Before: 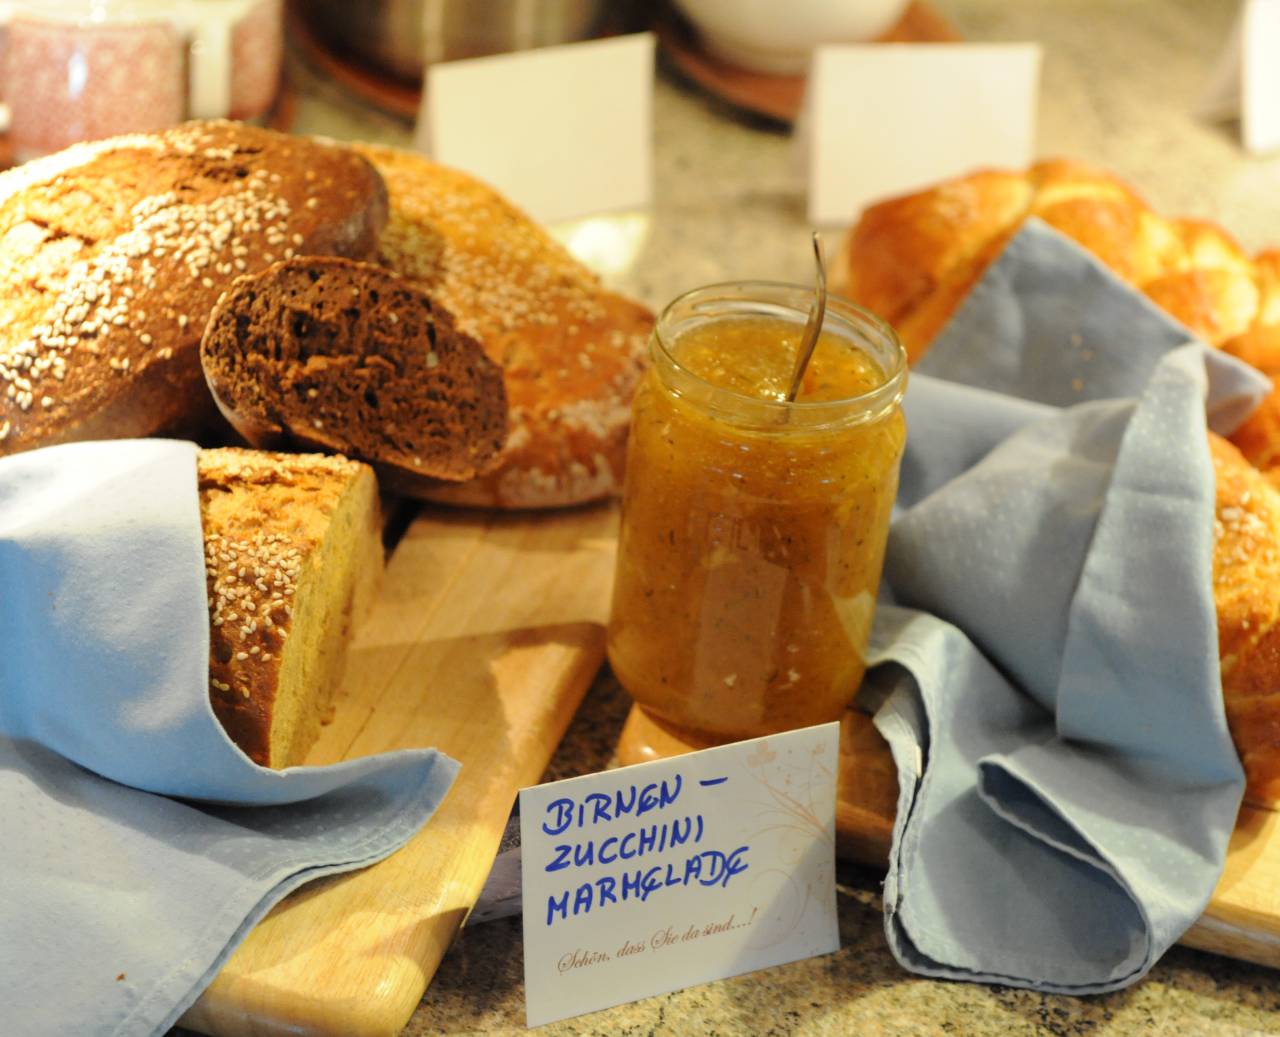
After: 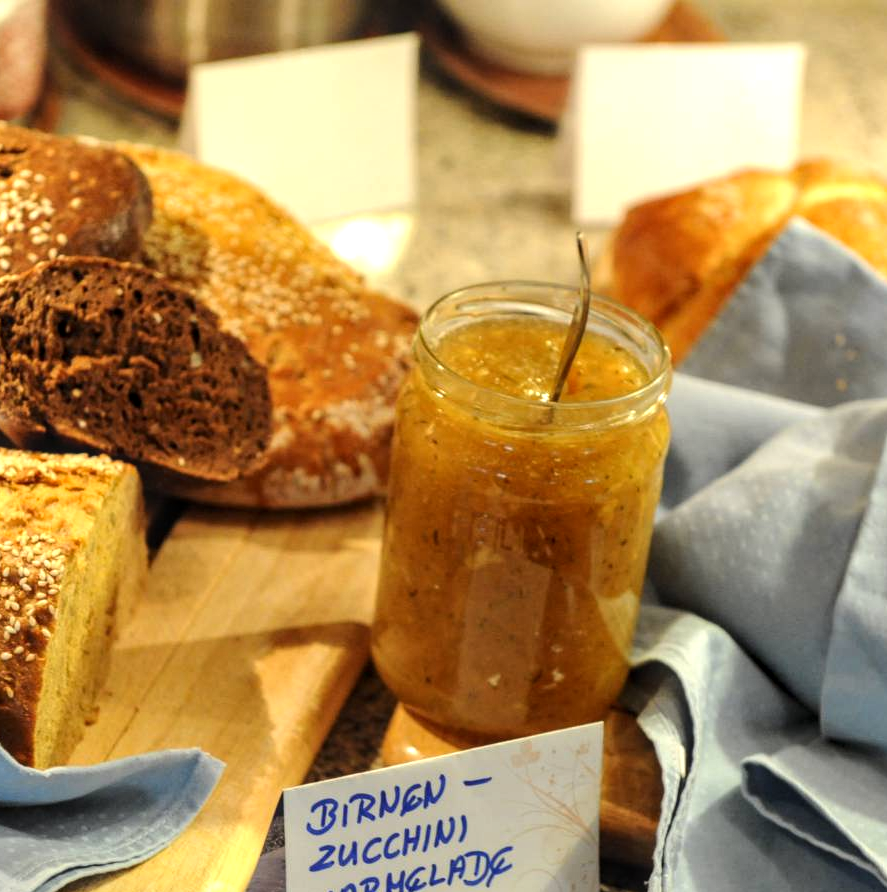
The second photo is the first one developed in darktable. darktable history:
local contrast: on, module defaults
crop: left 18.479%, right 12.2%, bottom 13.971%
tone equalizer: -8 EV -0.417 EV, -7 EV -0.389 EV, -6 EV -0.333 EV, -5 EV -0.222 EV, -3 EV 0.222 EV, -2 EV 0.333 EV, -1 EV 0.389 EV, +0 EV 0.417 EV, edges refinement/feathering 500, mask exposure compensation -1.57 EV, preserve details no
